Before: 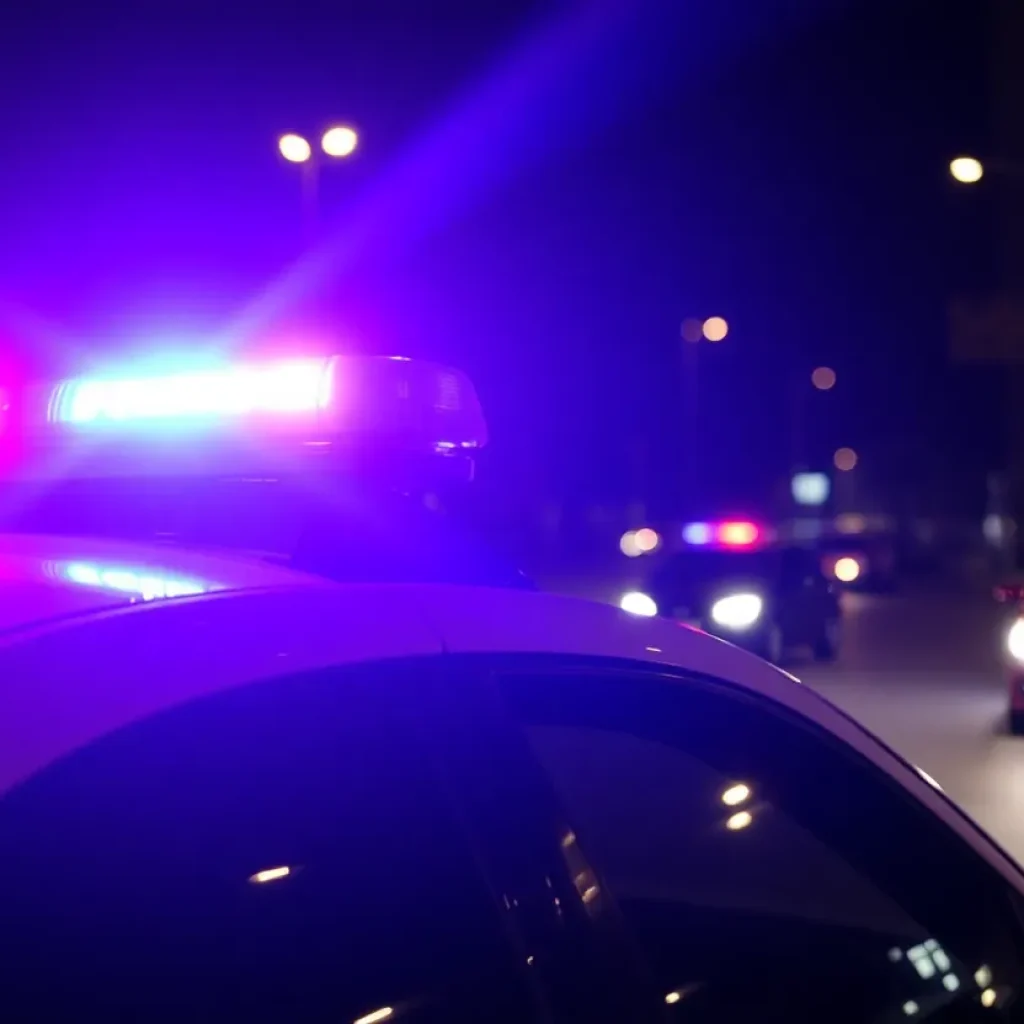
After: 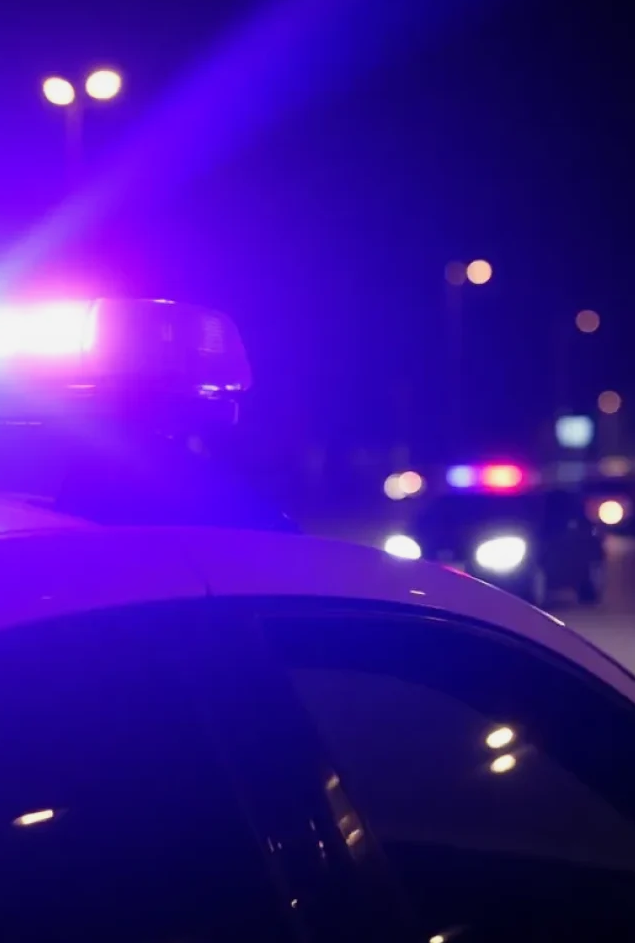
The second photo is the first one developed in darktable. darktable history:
crop and rotate: left 23.082%, top 5.621%, right 14.901%, bottom 2.275%
filmic rgb: black relative exposure -16 EV, white relative exposure 2.92 EV, hardness 10, iterations of high-quality reconstruction 0
